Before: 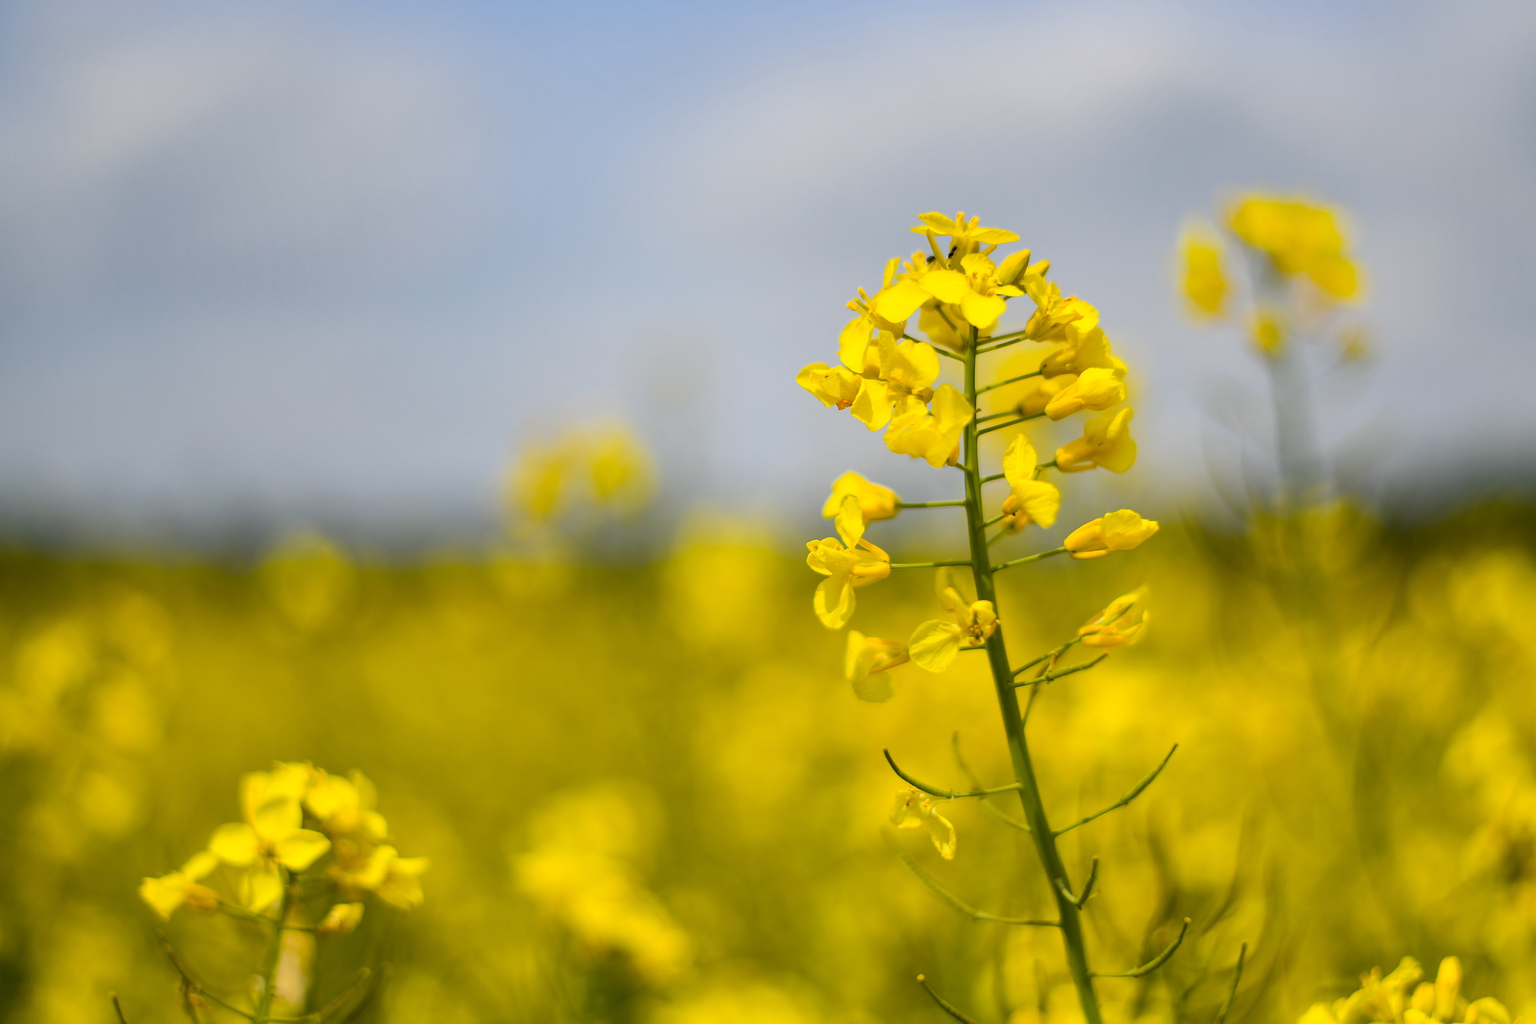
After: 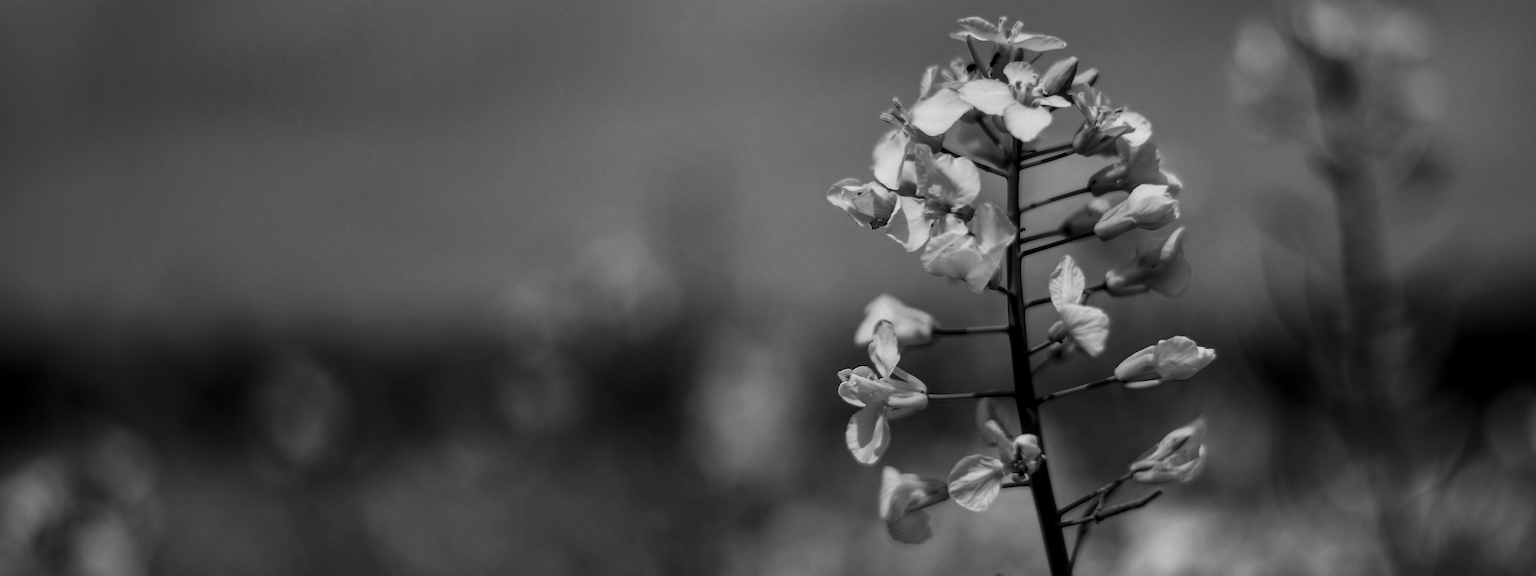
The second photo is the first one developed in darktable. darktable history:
contrast brightness saturation: contrast 0.02, brightness -1, saturation -1
crop: left 1.744%, top 19.225%, right 5.069%, bottom 28.357%
local contrast: on, module defaults
